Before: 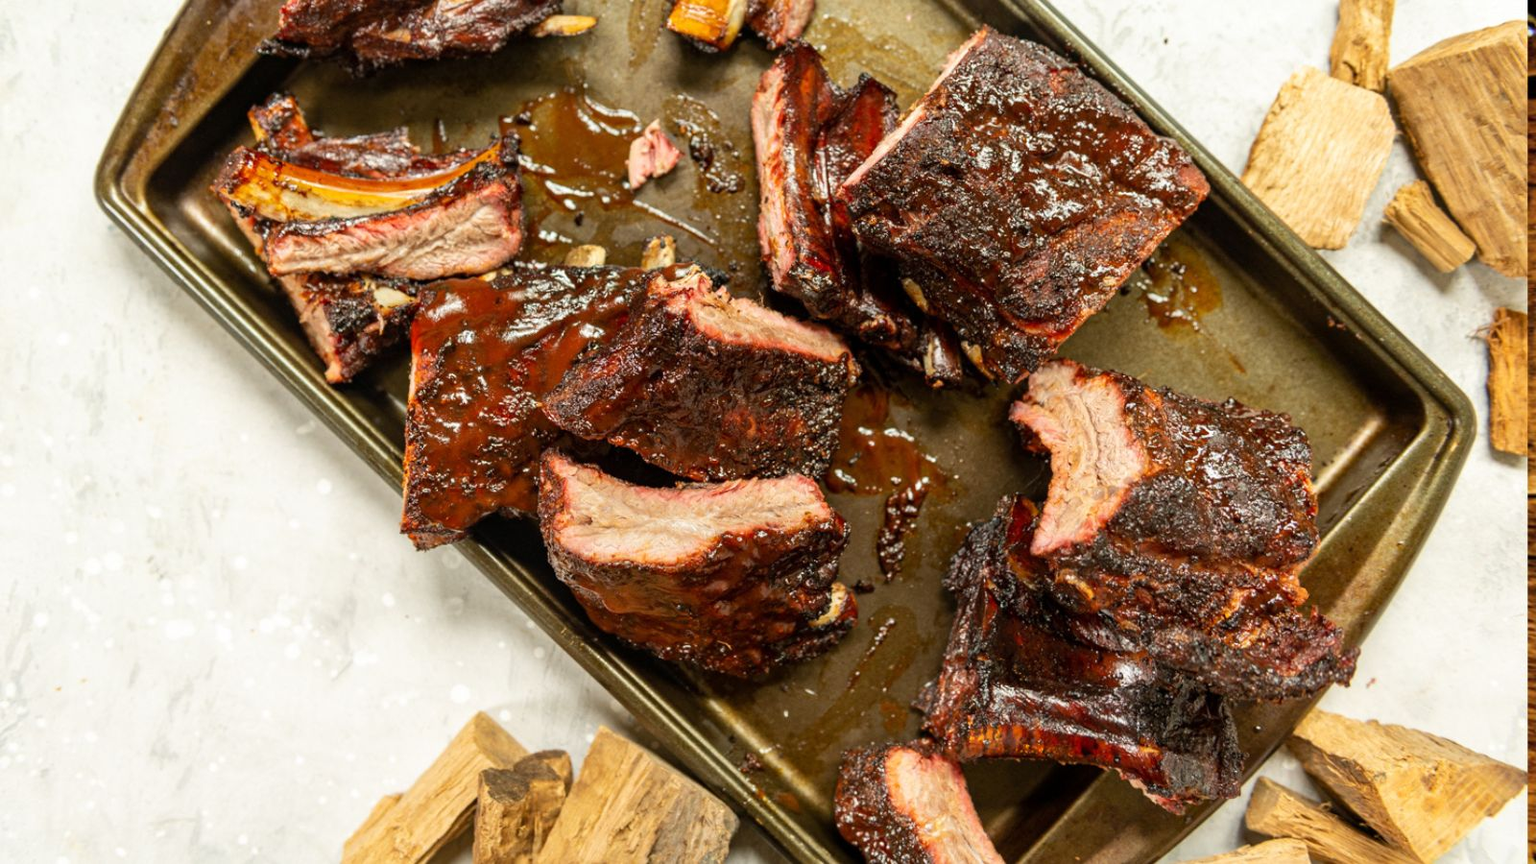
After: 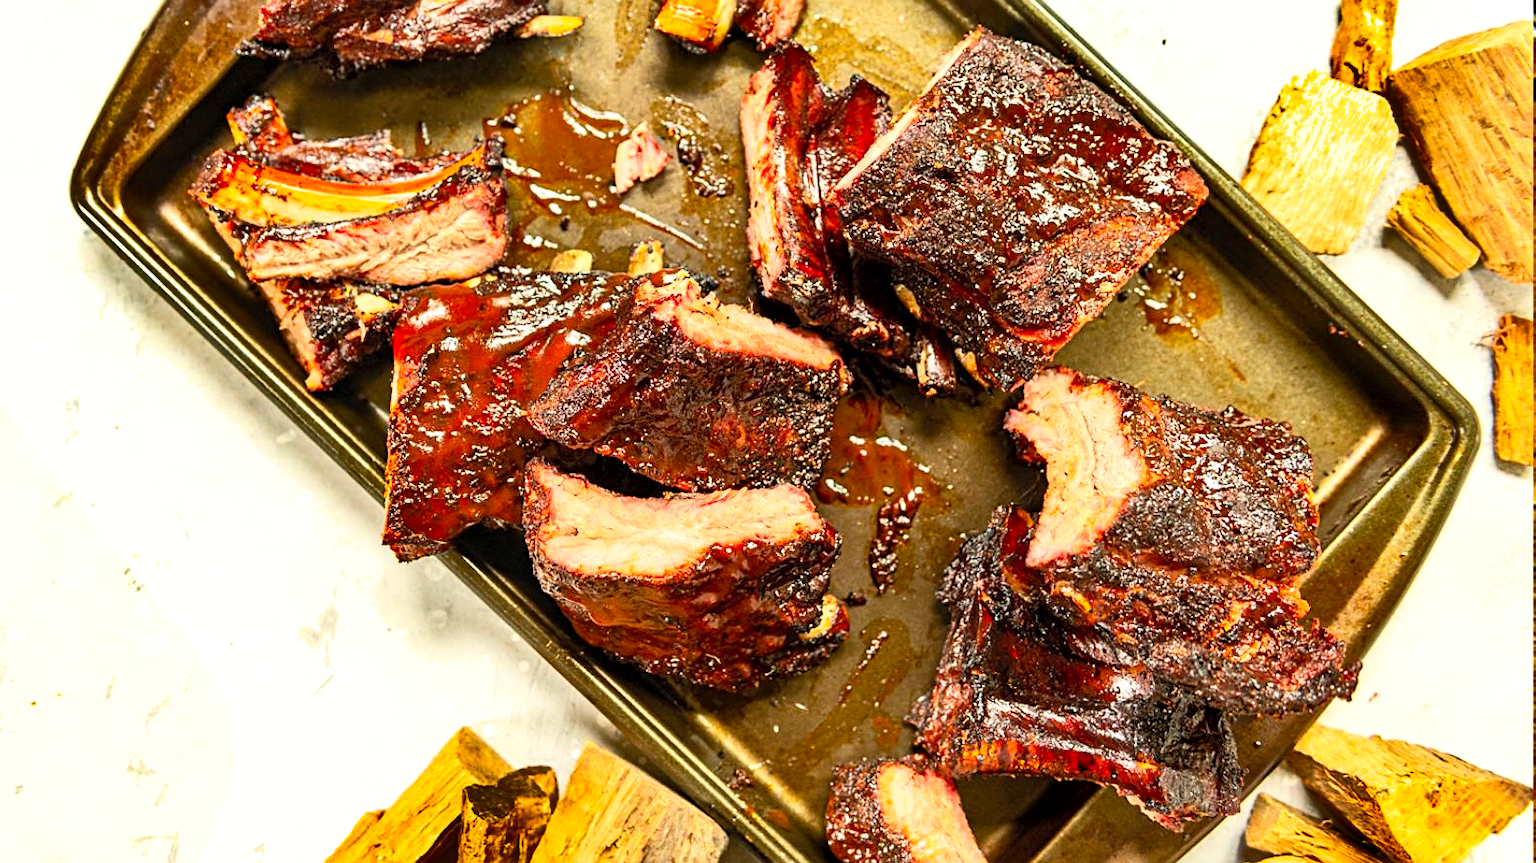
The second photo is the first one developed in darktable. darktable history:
contrast brightness saturation: contrast 0.24, brightness 0.26, saturation 0.39
shadows and highlights: shadows 19.13, highlights -83.41, soften with gaussian
exposure: black level correction 0.001, exposure 0.3 EV, compensate highlight preservation false
crop: left 1.743%, right 0.268%, bottom 2.011%
rotate and perspective: automatic cropping off
sharpen: on, module defaults
